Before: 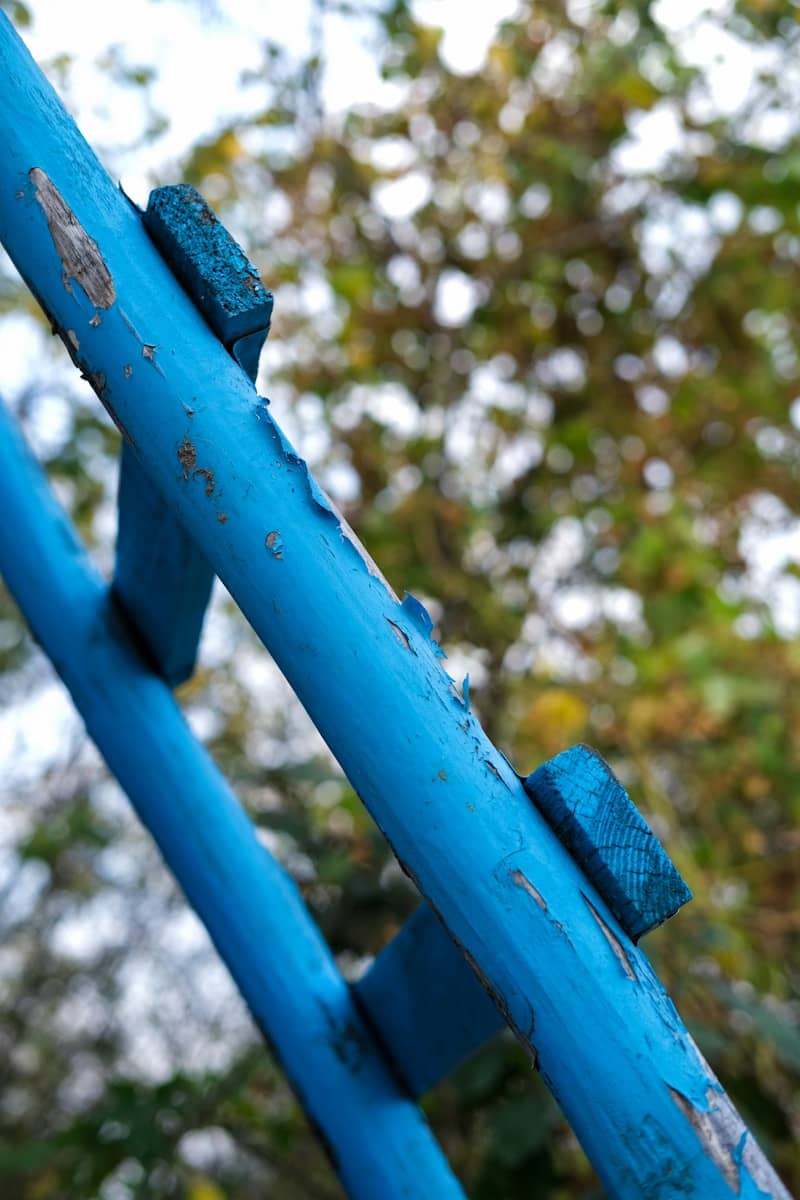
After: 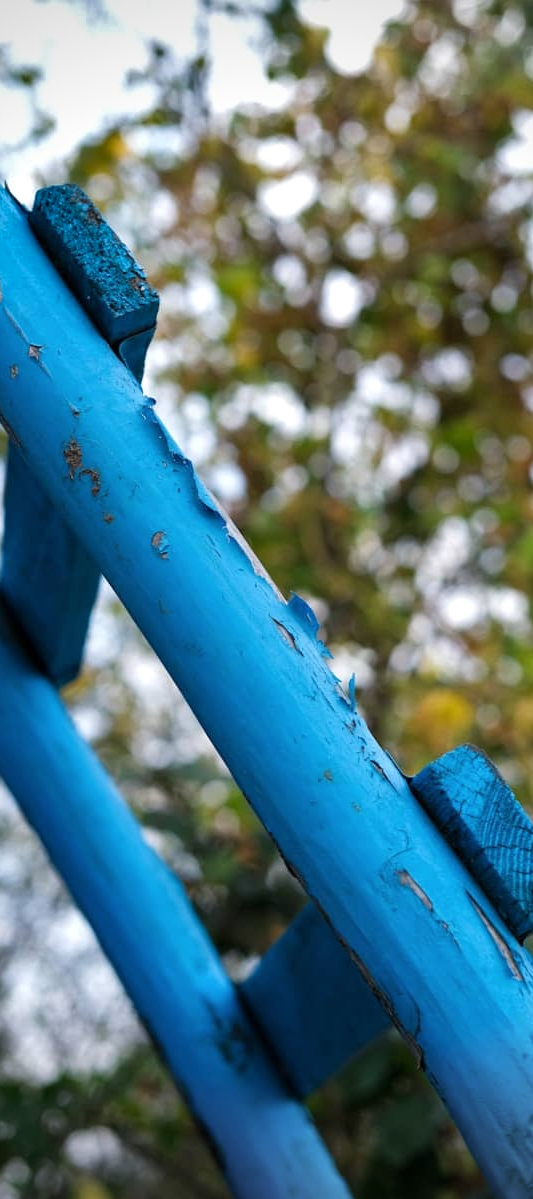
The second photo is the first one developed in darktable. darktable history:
shadows and highlights: shadows 12.43, white point adjustment 1.16, soften with gaussian
vignetting: fall-off start 79.78%, unbound false
crop and rotate: left 14.365%, right 18.979%
